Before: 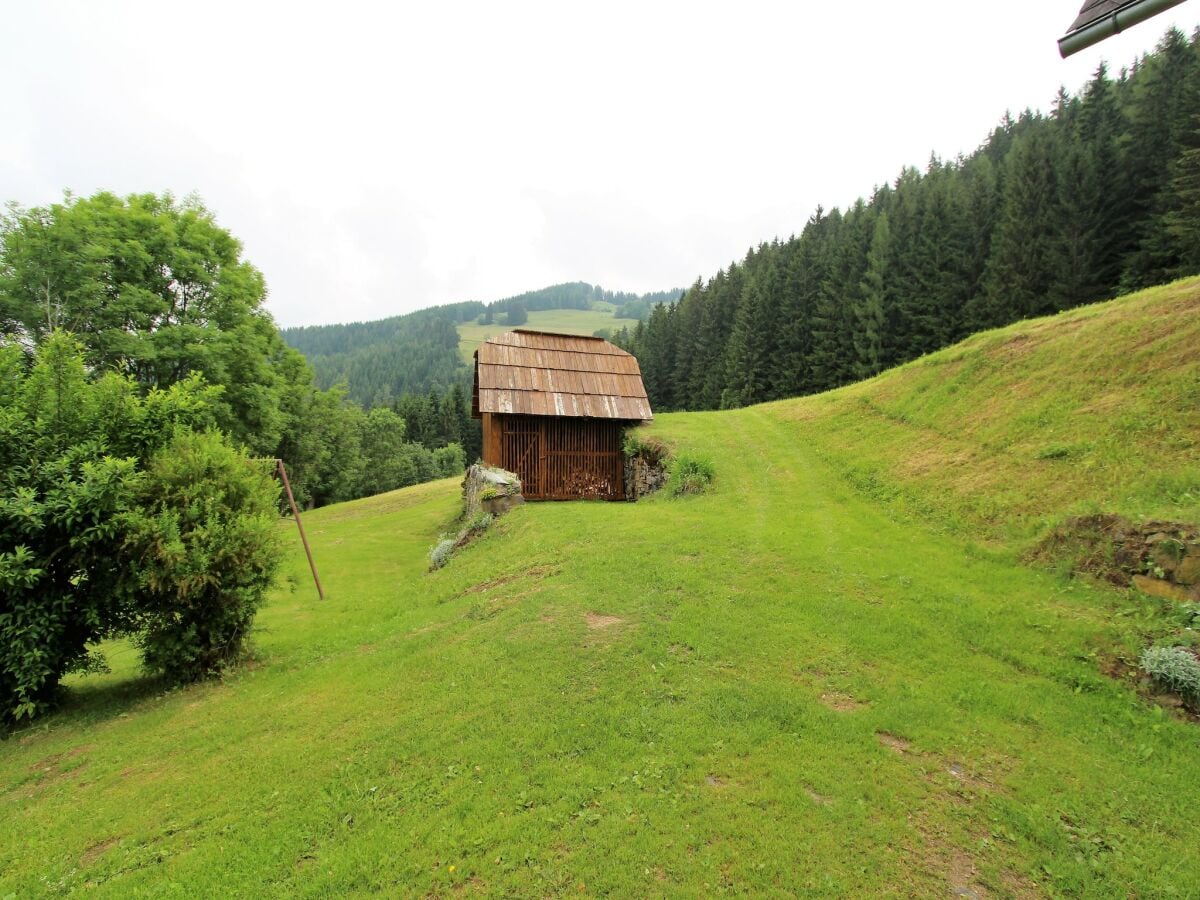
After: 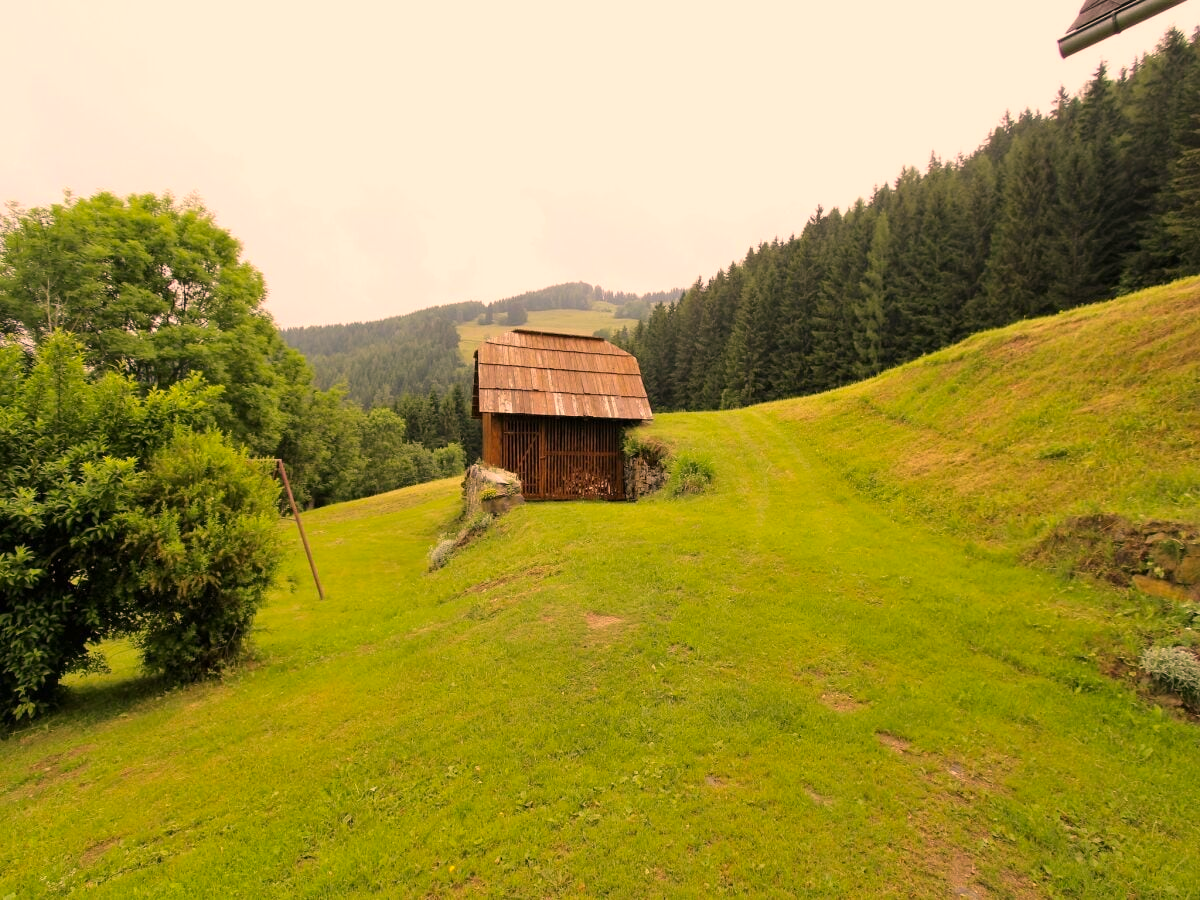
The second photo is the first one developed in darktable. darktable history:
color correction: highlights a* 21.72, highlights b* 21.69
